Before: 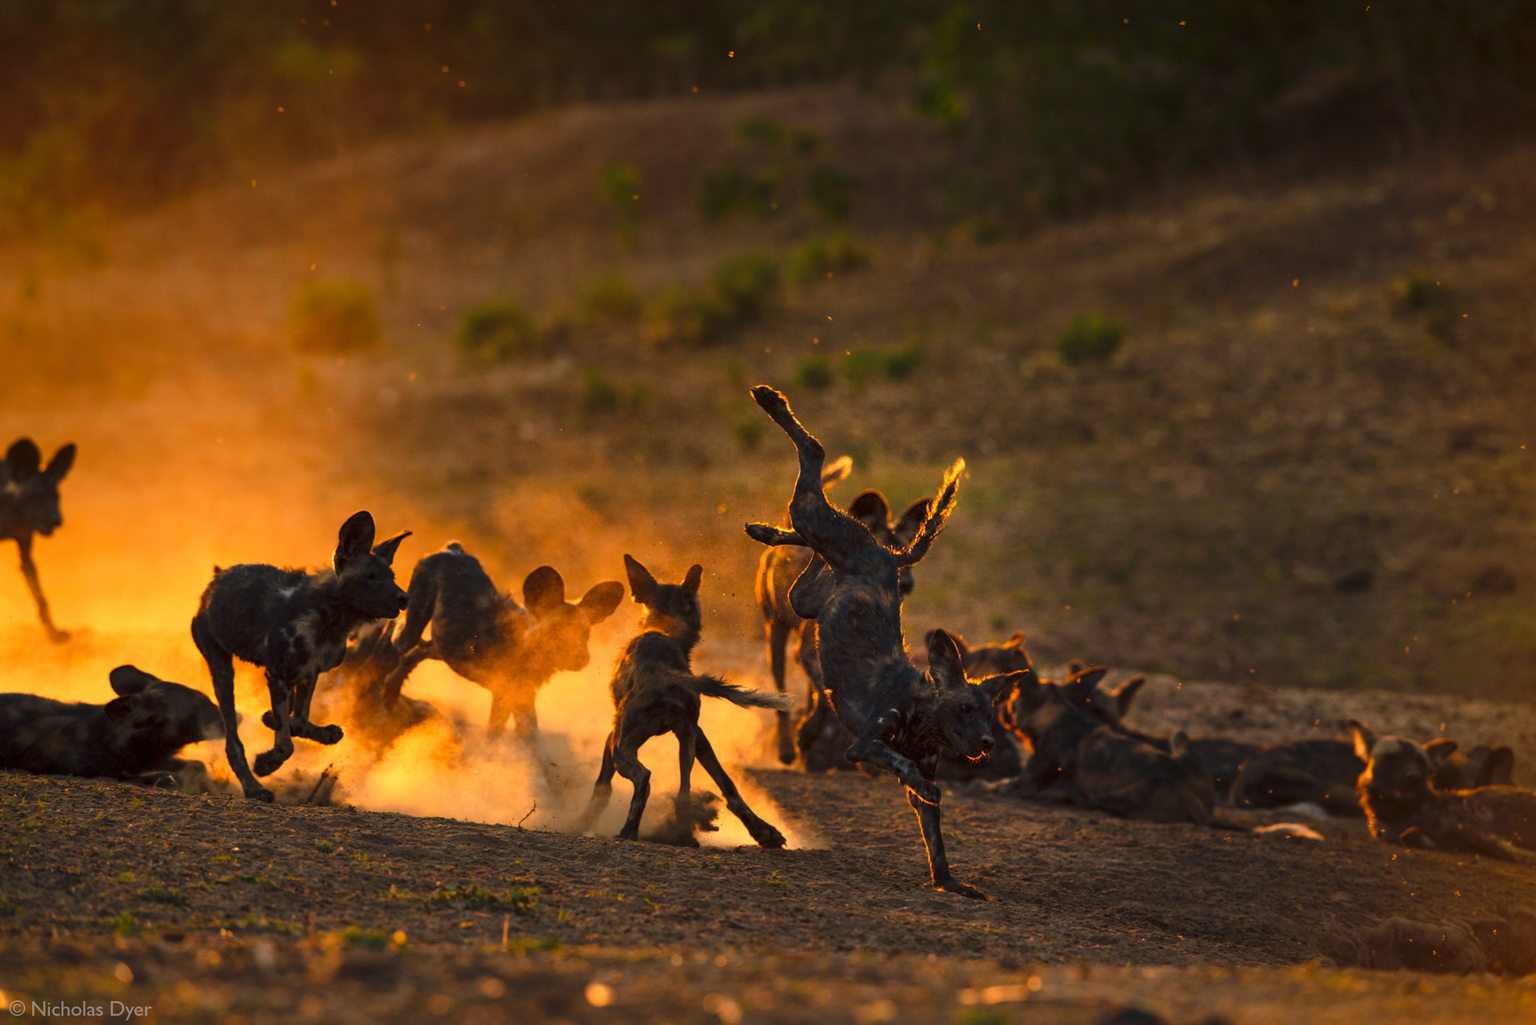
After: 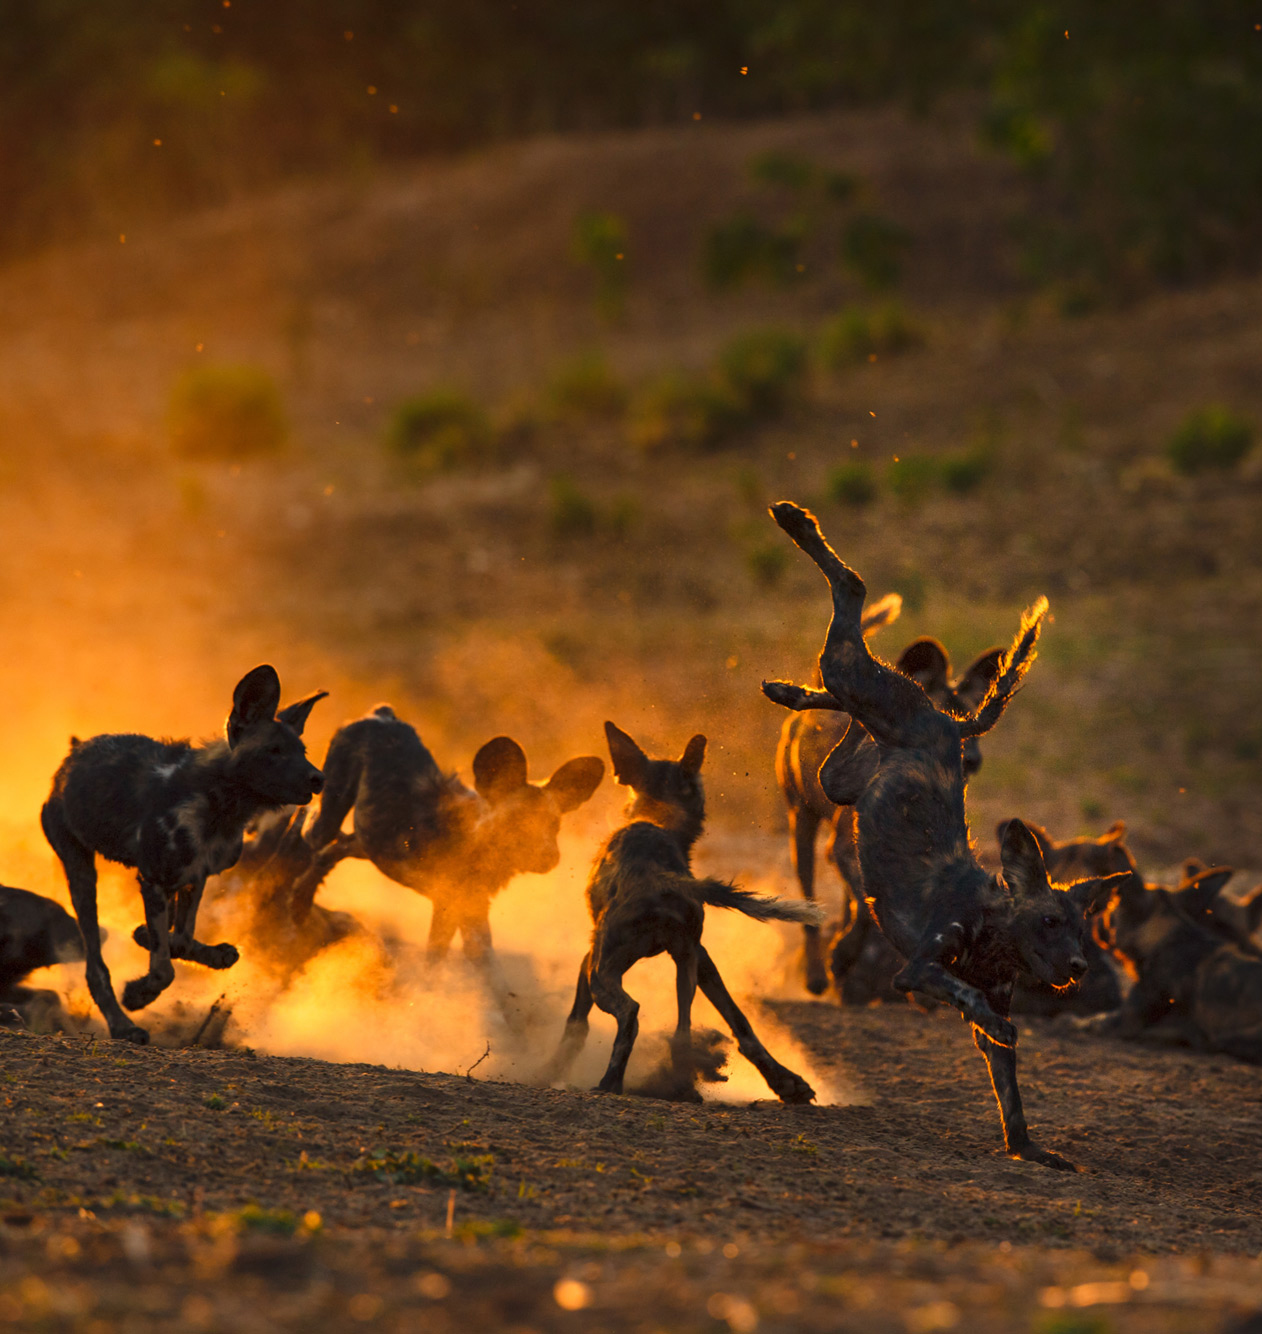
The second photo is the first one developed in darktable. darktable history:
crop: left 10.419%, right 26.433%
